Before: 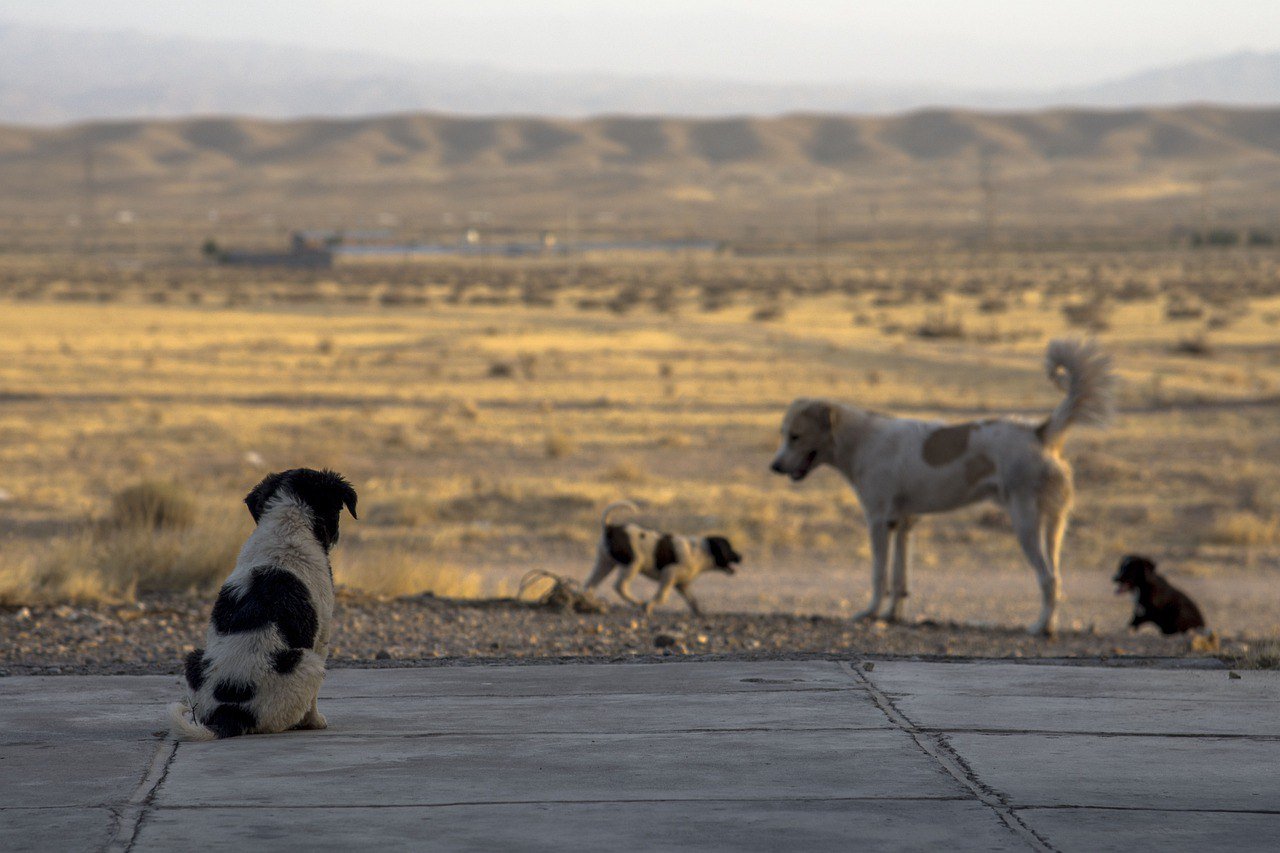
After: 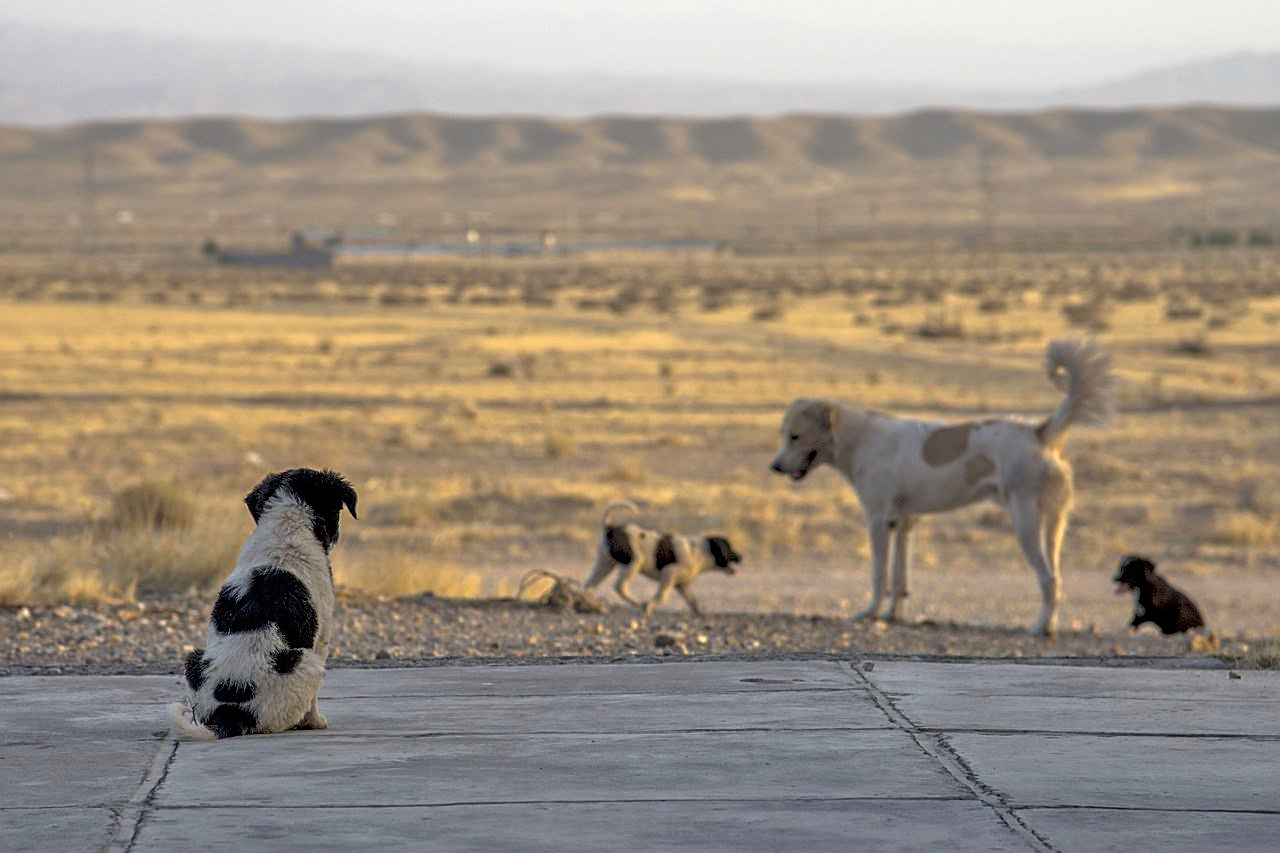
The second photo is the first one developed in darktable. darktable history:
sharpen: on, module defaults
tone equalizer: -7 EV 0.146 EV, -6 EV 0.615 EV, -5 EV 1.14 EV, -4 EV 1.34 EV, -3 EV 1.18 EV, -2 EV 0.6 EV, -1 EV 0.158 EV
